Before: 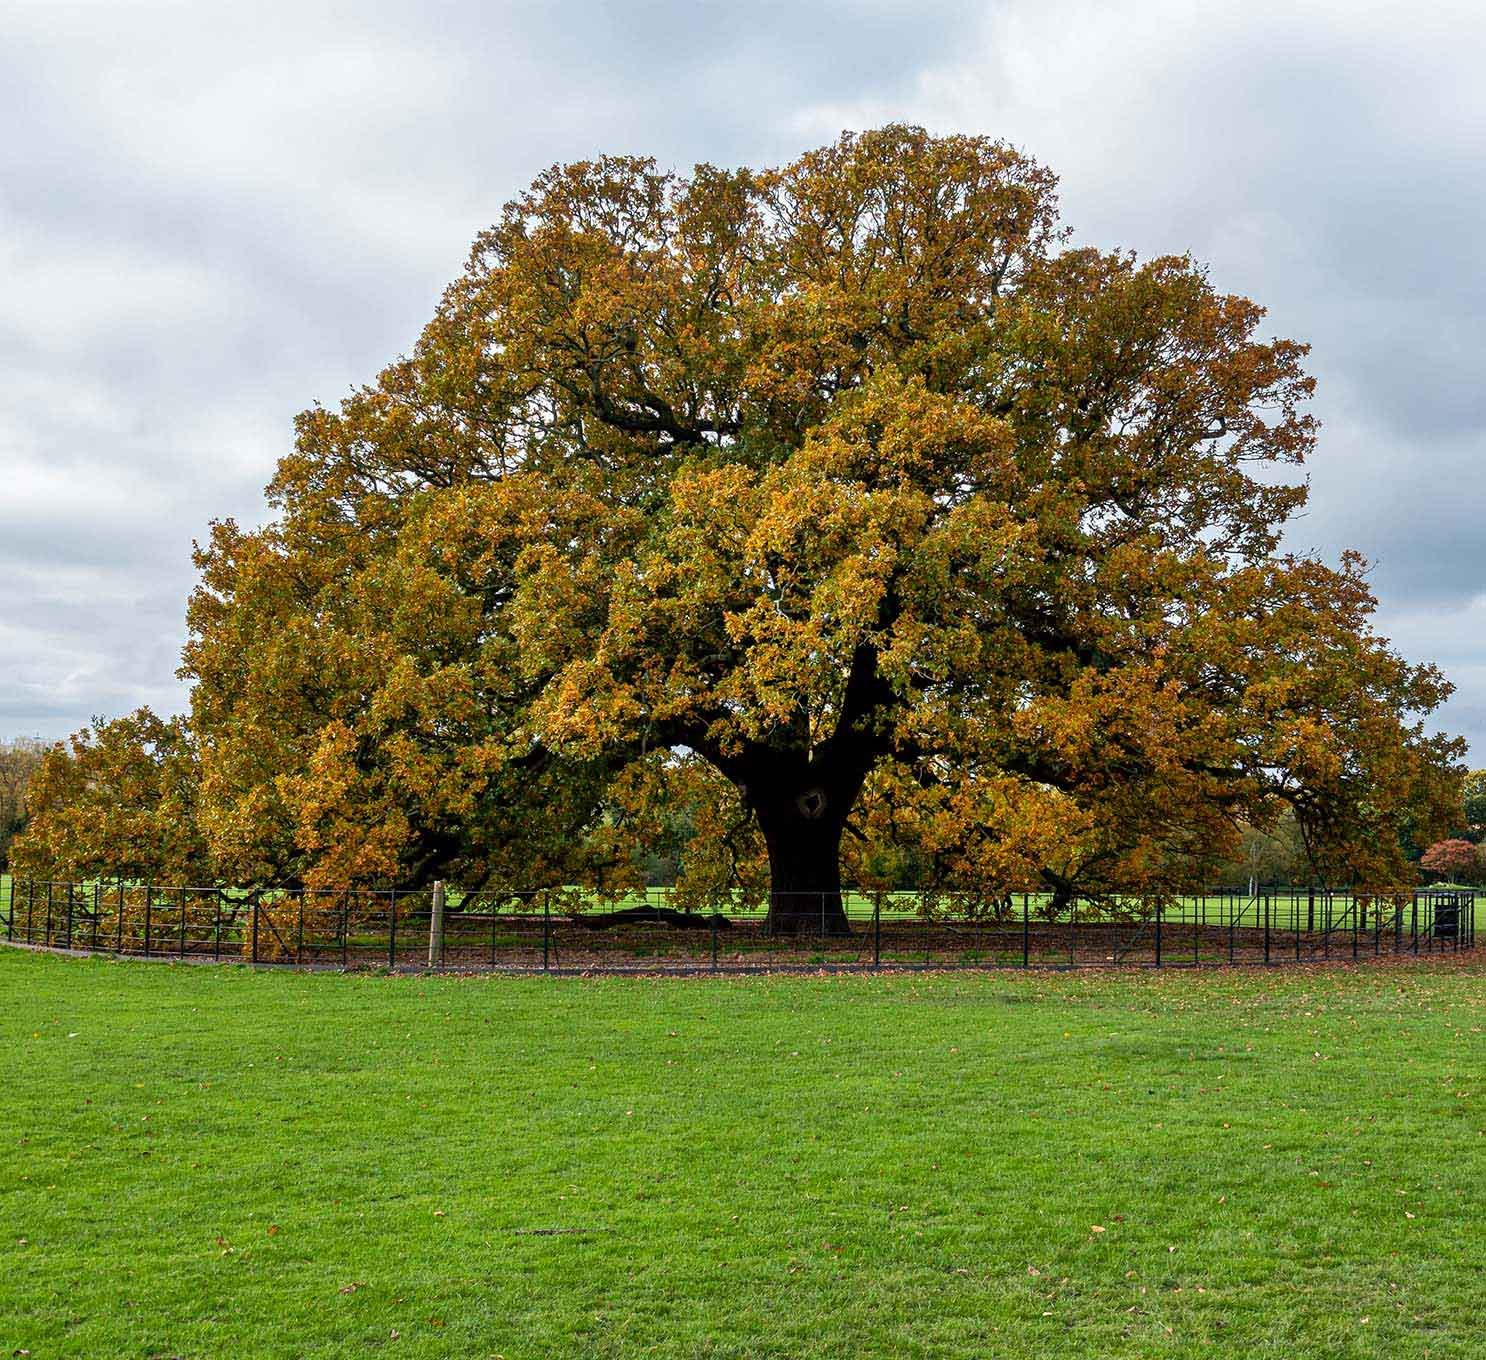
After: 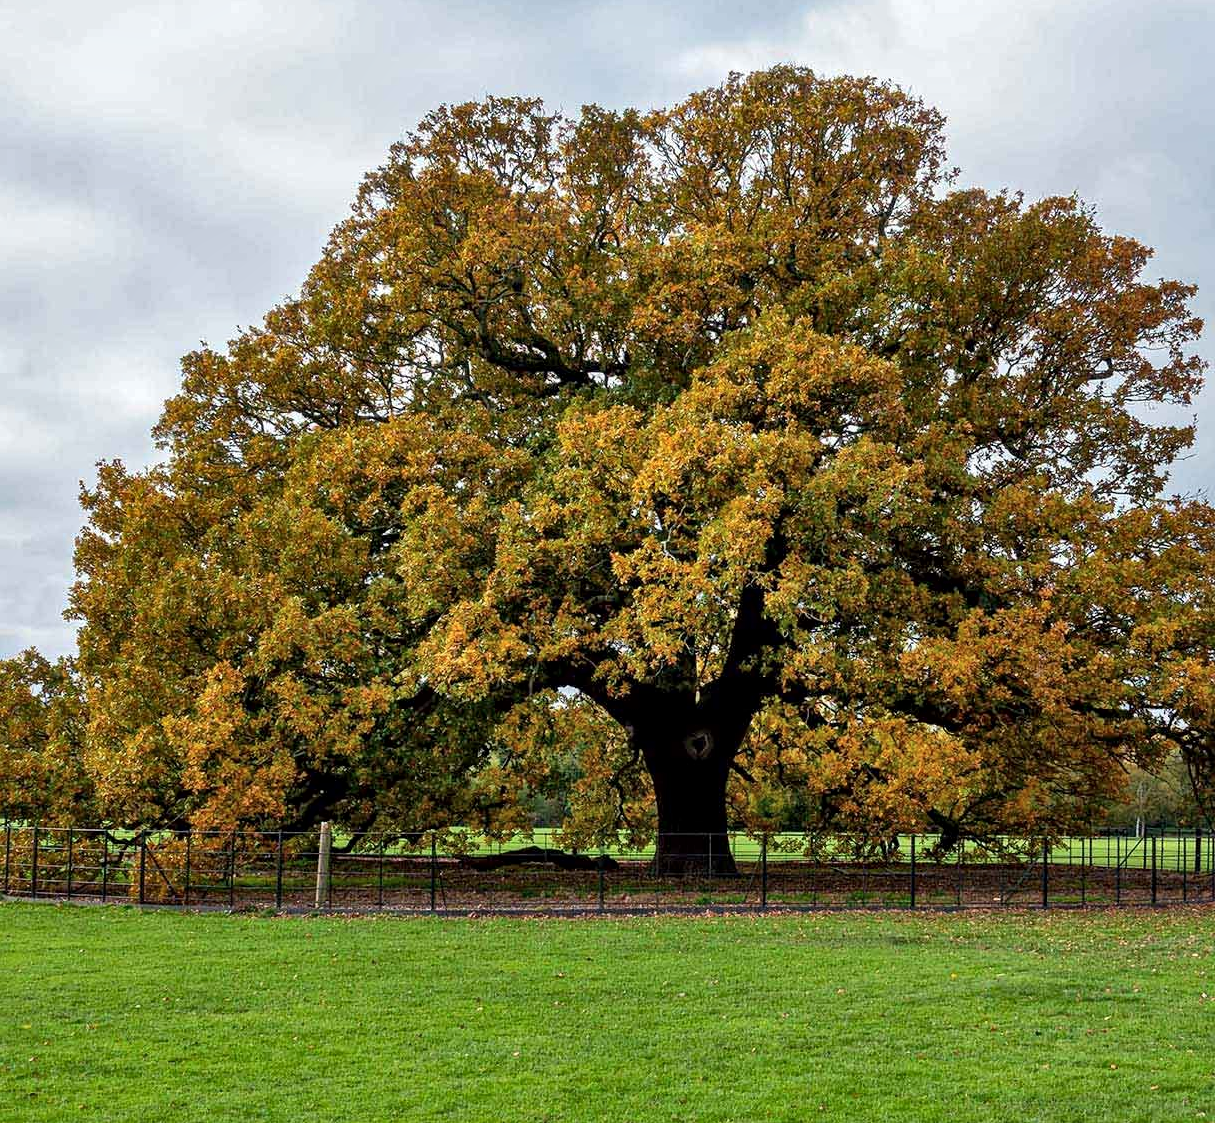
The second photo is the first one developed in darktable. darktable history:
crop and rotate: left 7.665%, top 4.406%, right 10.525%, bottom 12.952%
local contrast: mode bilateral grid, contrast 20, coarseness 49, detail 129%, midtone range 0.2
shadows and highlights: shadows 37.76, highlights -27.52, soften with gaussian
